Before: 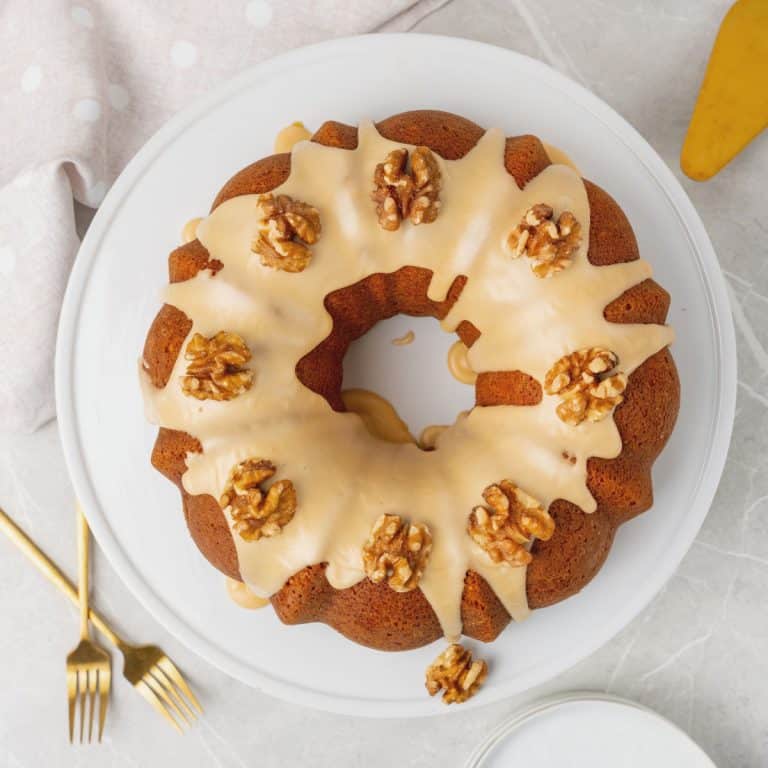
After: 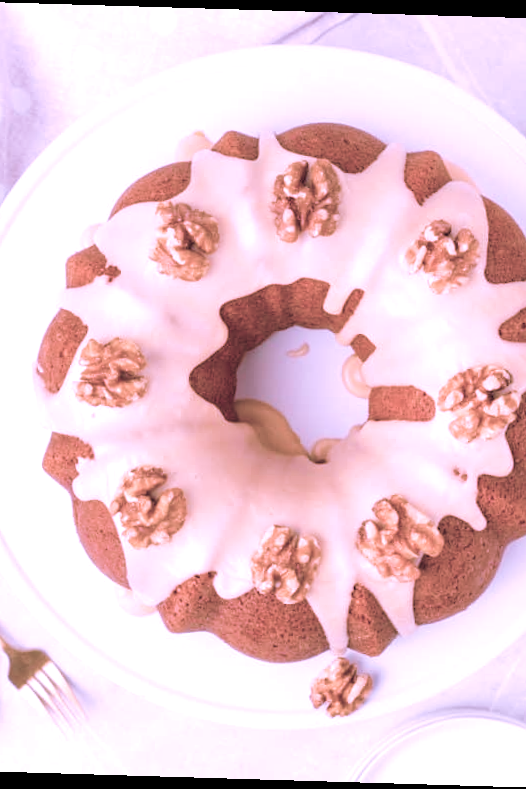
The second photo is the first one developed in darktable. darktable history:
crop and rotate: left 15.055%, right 18.278%
color balance rgb: perceptual saturation grading › global saturation 20%, perceptual saturation grading › highlights -50%, perceptual saturation grading › shadows 30%, perceptual brilliance grading › global brilliance 10%, perceptual brilliance grading › shadows 15%
color correction: highlights a* 15.03, highlights b* -25.07
contrast brightness saturation: brightness 0.18, saturation -0.5
rotate and perspective: rotation 1.72°, automatic cropping off
velvia: on, module defaults
white balance: red 1, blue 1
color balance: contrast 6.48%, output saturation 113.3%
